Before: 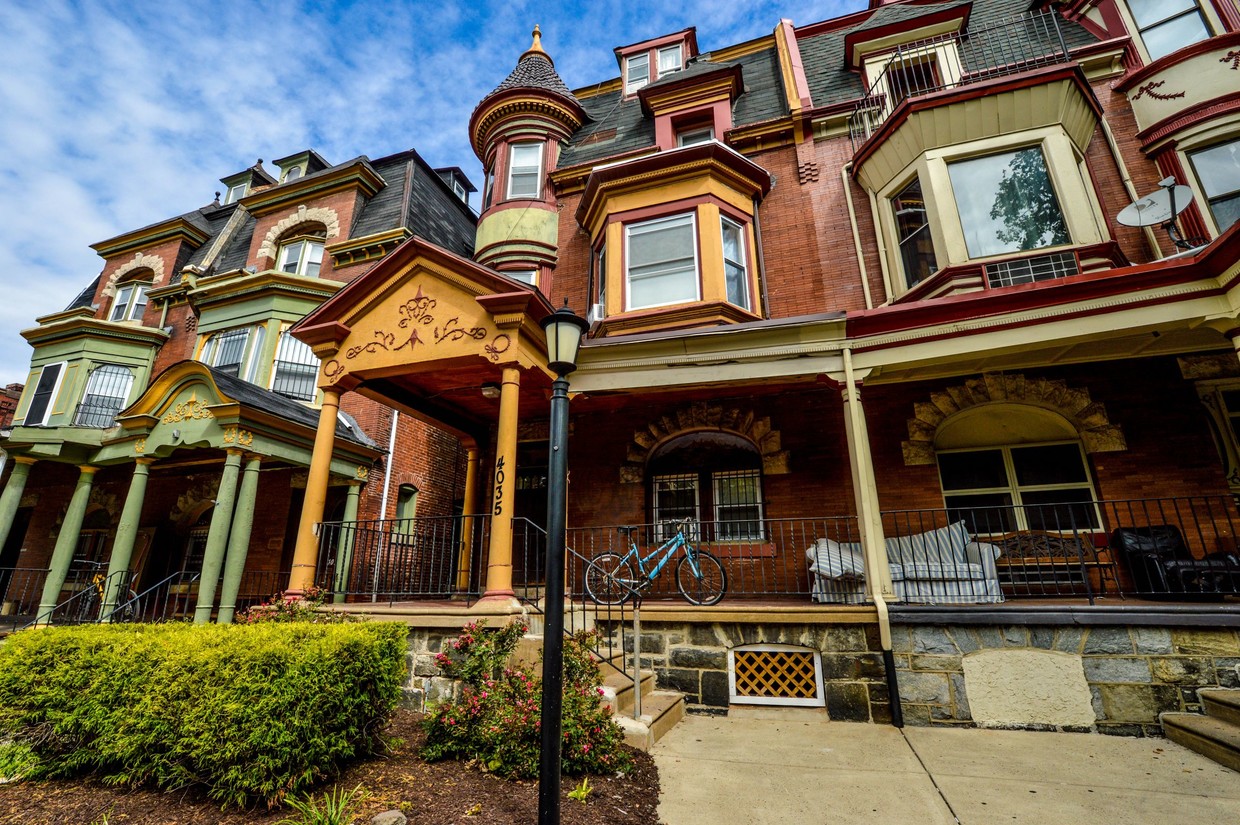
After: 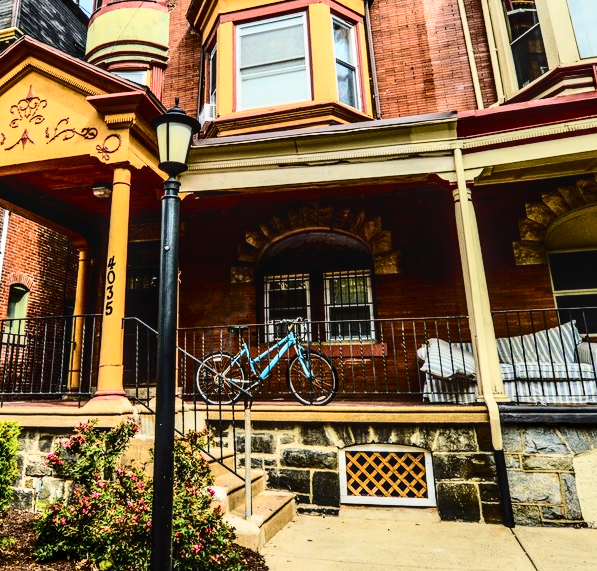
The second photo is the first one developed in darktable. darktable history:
local contrast: on, module defaults
base curve: curves: ch0 [(0, 0) (0.028, 0.03) (0.121, 0.232) (0.46, 0.748) (0.859, 0.968) (1, 1)]
contrast brightness saturation: contrast 0.285
crop: left 31.391%, top 24.32%, right 20.463%, bottom 6.368%
